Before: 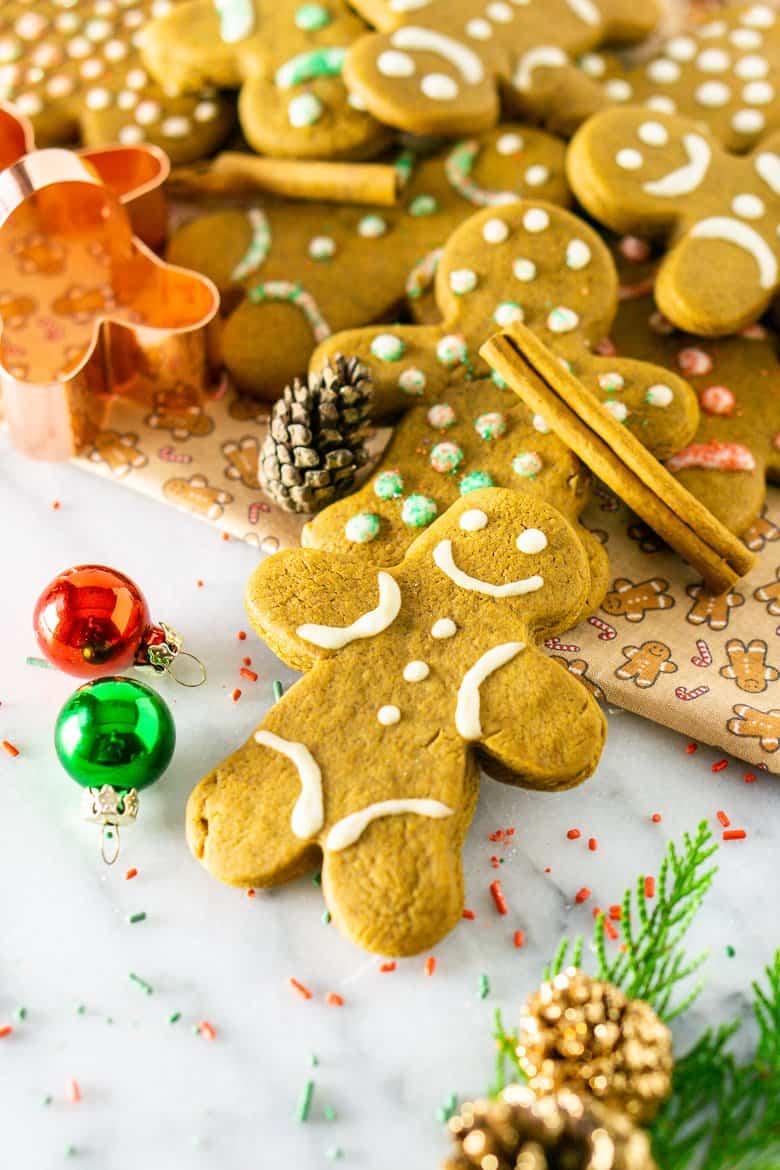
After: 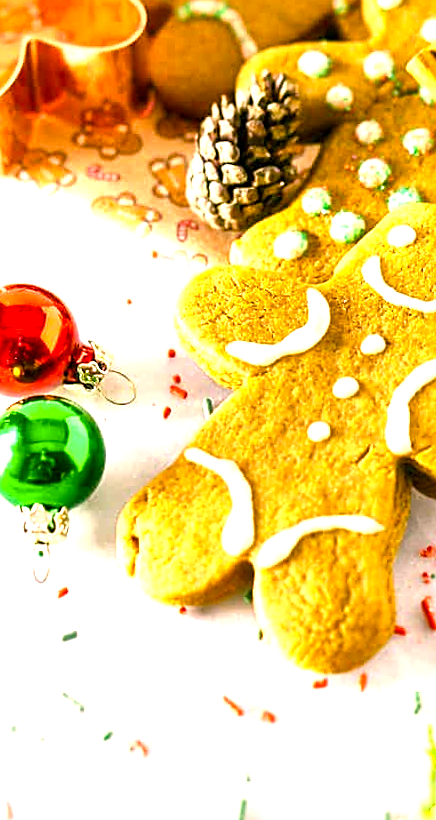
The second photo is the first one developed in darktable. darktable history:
sharpen: on, module defaults
rotate and perspective: rotation -0.45°, automatic cropping original format, crop left 0.008, crop right 0.992, crop top 0.012, crop bottom 0.988
crop: left 8.966%, top 23.852%, right 34.699%, bottom 4.703%
color balance rgb: linear chroma grading › global chroma 8.12%, perceptual saturation grading › global saturation 9.07%, perceptual saturation grading › highlights -13.84%, perceptual saturation grading › mid-tones 14.88%, perceptual saturation grading › shadows 22.8%, perceptual brilliance grading › highlights 2.61%, global vibrance 12.07%
color correction: highlights a* 12.23, highlights b* 5.41
exposure: exposure 0.785 EV, compensate highlight preservation false
local contrast: mode bilateral grid, contrast 20, coarseness 50, detail 140%, midtone range 0.2
